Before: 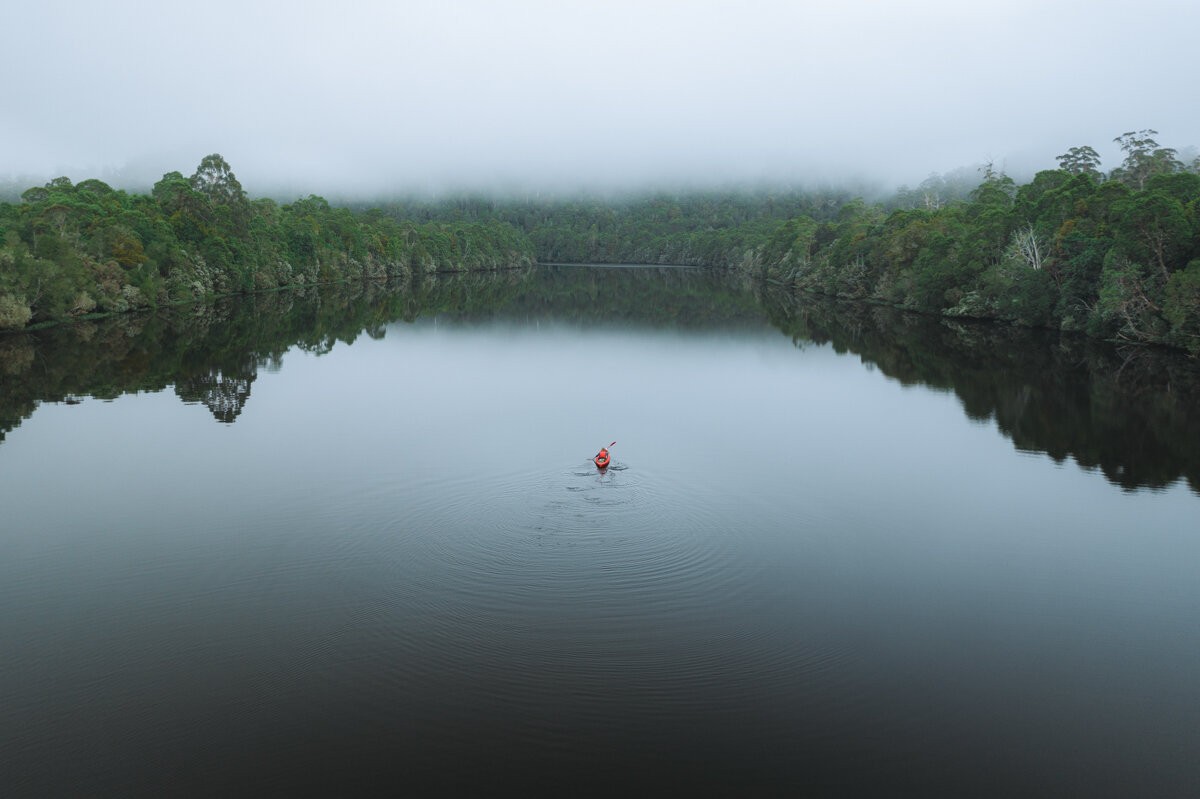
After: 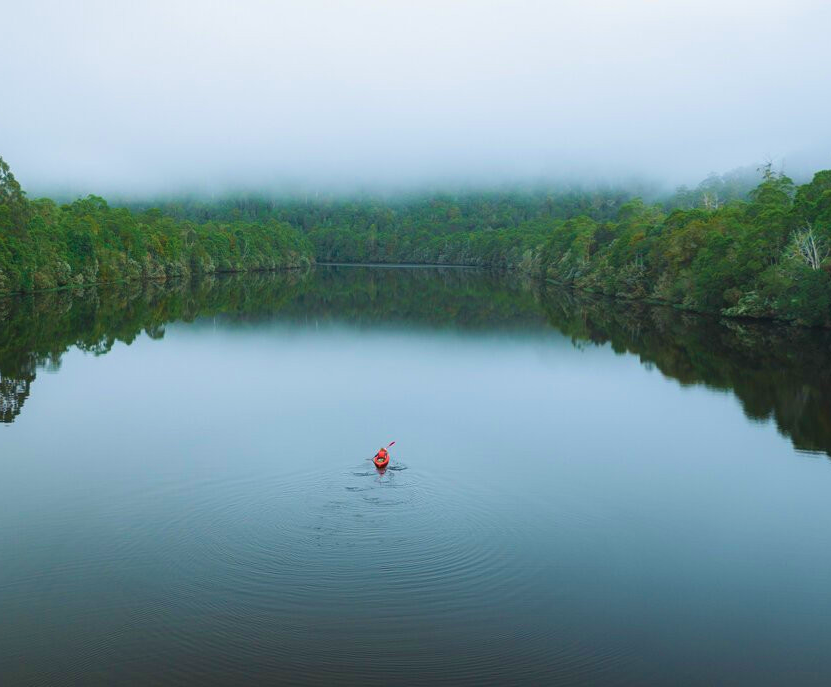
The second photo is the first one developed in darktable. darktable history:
velvia: strength 67.07%, mid-tones bias 0.972
color correction: highlights a* 0.816, highlights b* 2.78, saturation 1.1
crop: left 18.479%, right 12.2%, bottom 13.971%
